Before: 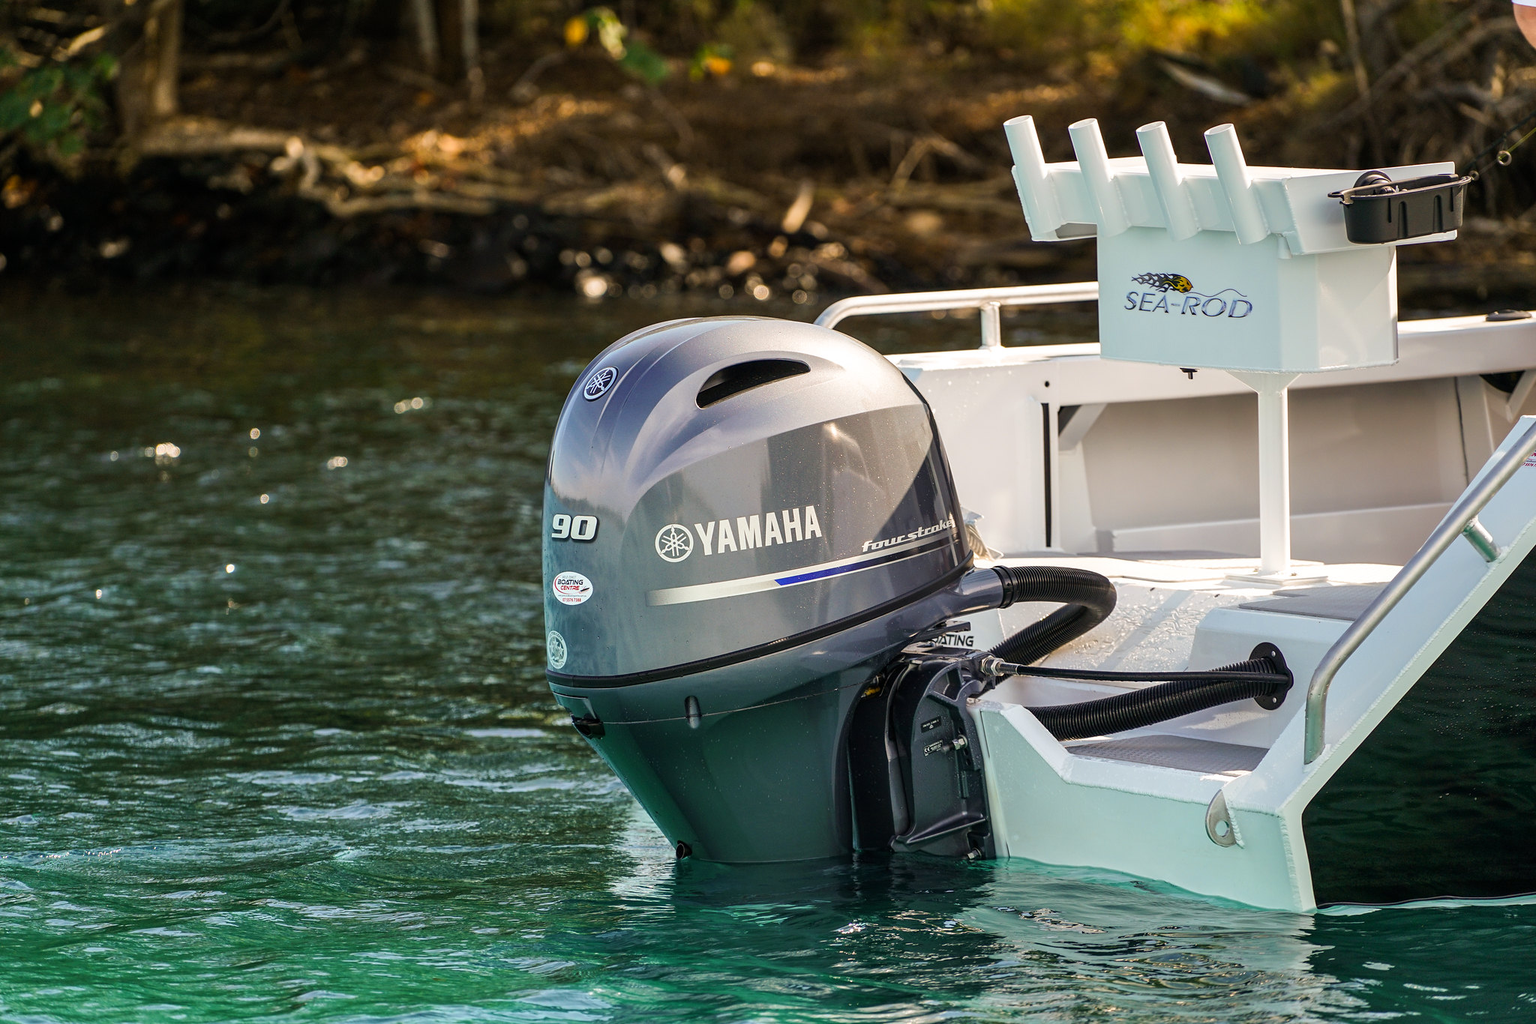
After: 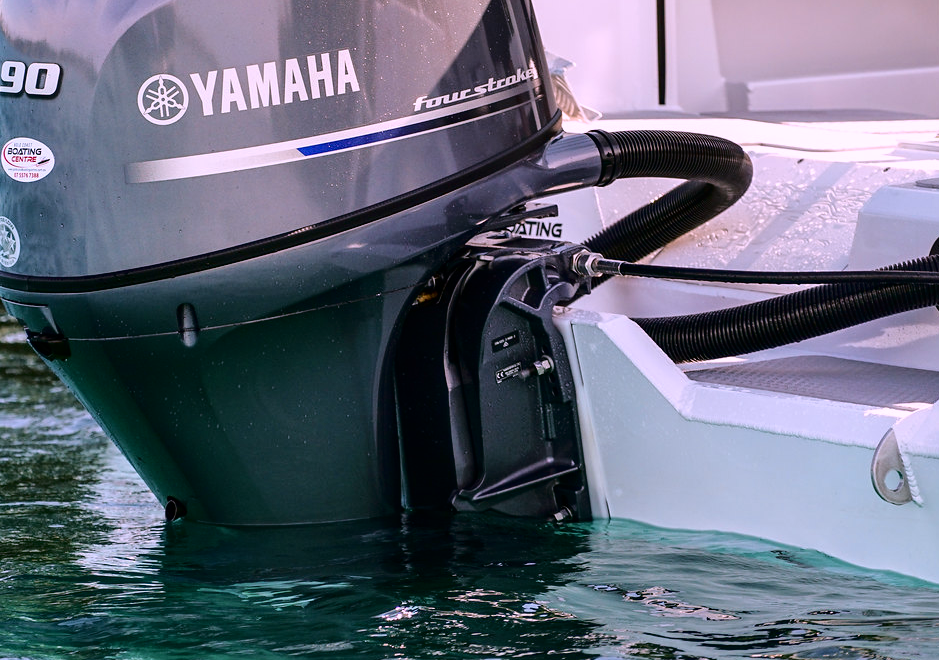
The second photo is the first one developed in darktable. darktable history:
fill light: exposure -2 EV, width 8.6
crop: left 35.976%, top 45.819%, right 18.162%, bottom 5.807%
color correction: highlights a* 15.46, highlights b* -20.56
